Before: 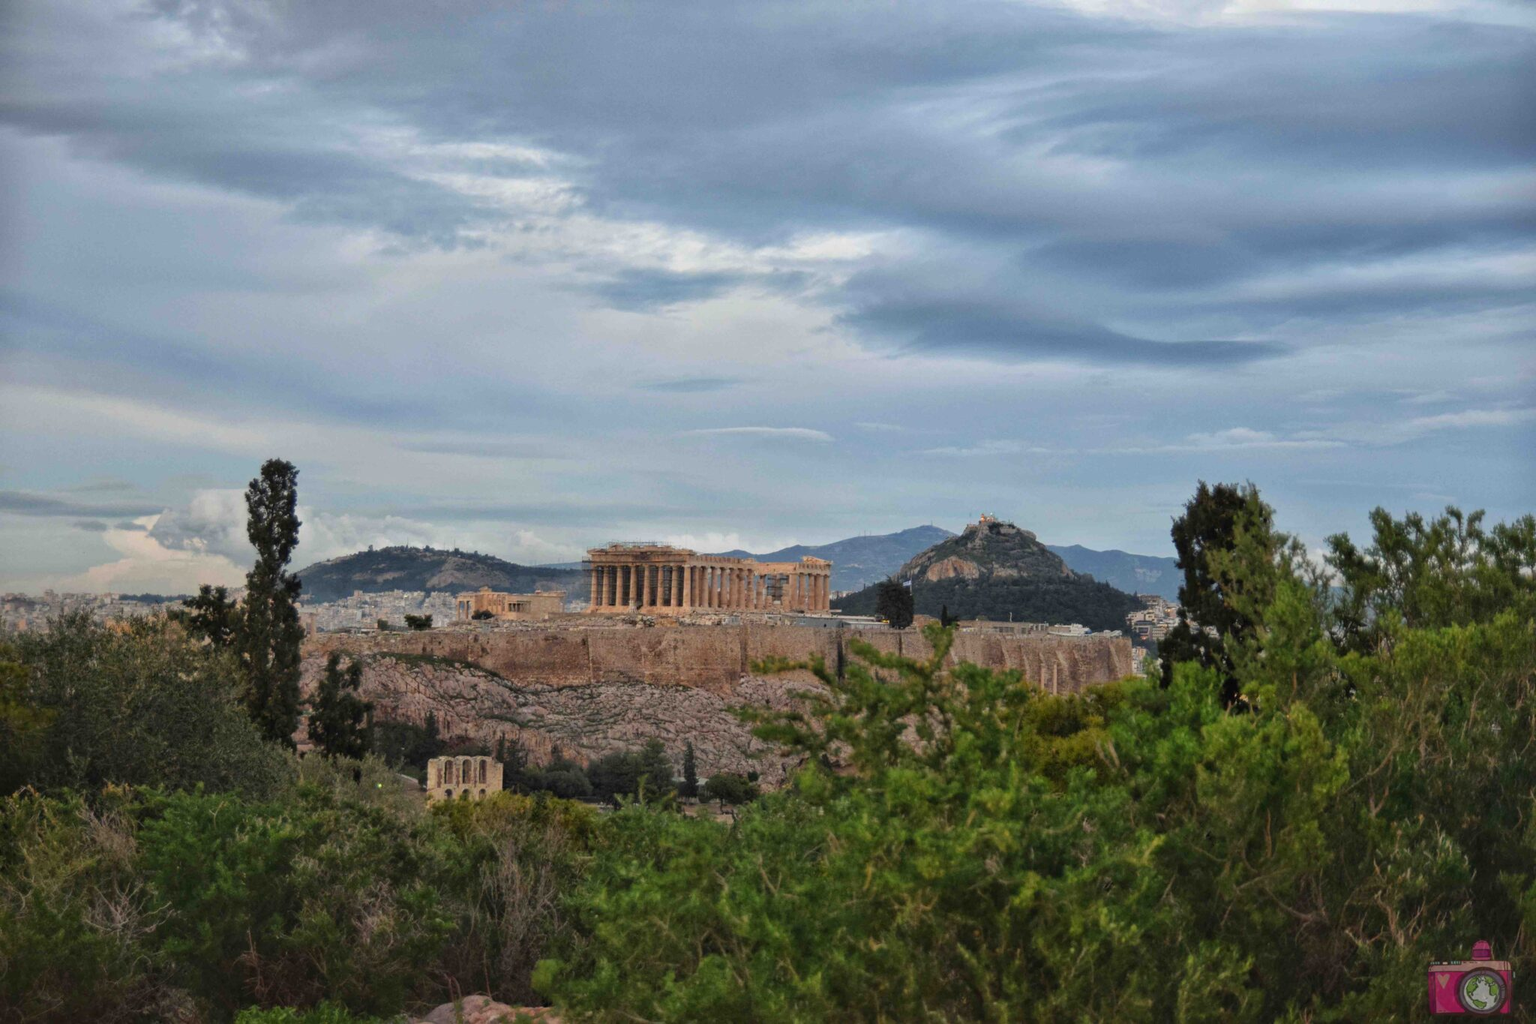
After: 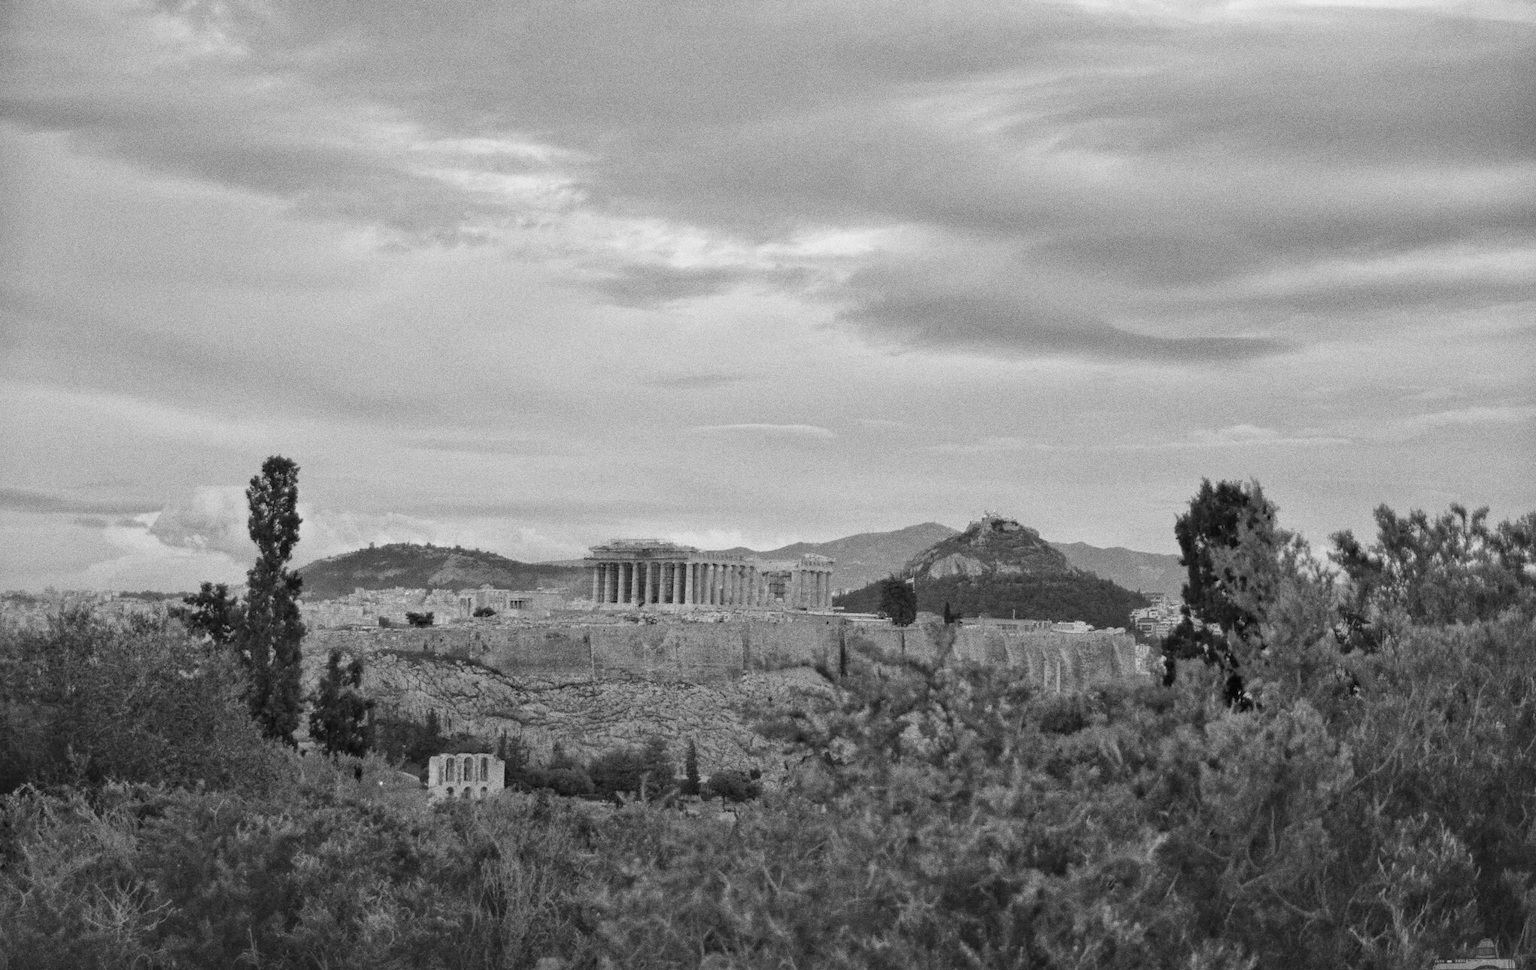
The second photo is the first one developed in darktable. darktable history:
color zones: curves: ch1 [(0, -0.014) (0.143, -0.013) (0.286, -0.013) (0.429, -0.016) (0.571, -0.019) (0.714, -0.015) (0.857, 0.002) (1, -0.014)]
crop: top 0.448%, right 0.264%, bottom 5.045%
grain: coarseness 0.09 ISO, strength 40%
